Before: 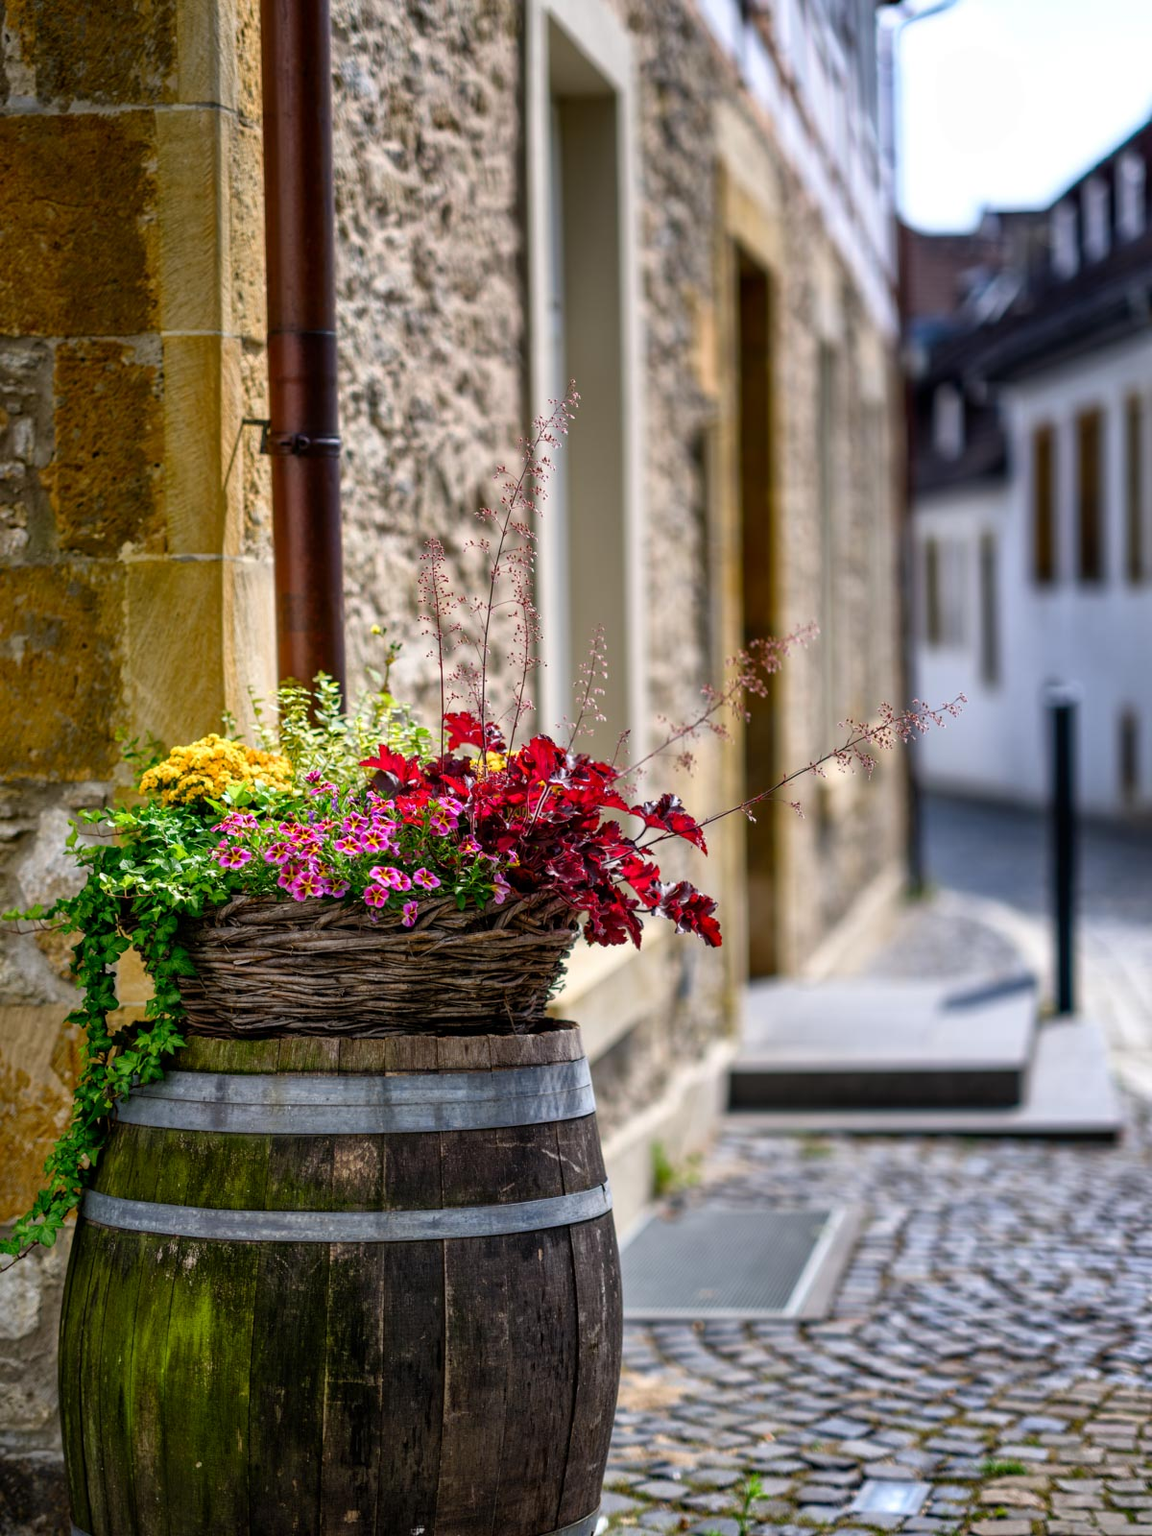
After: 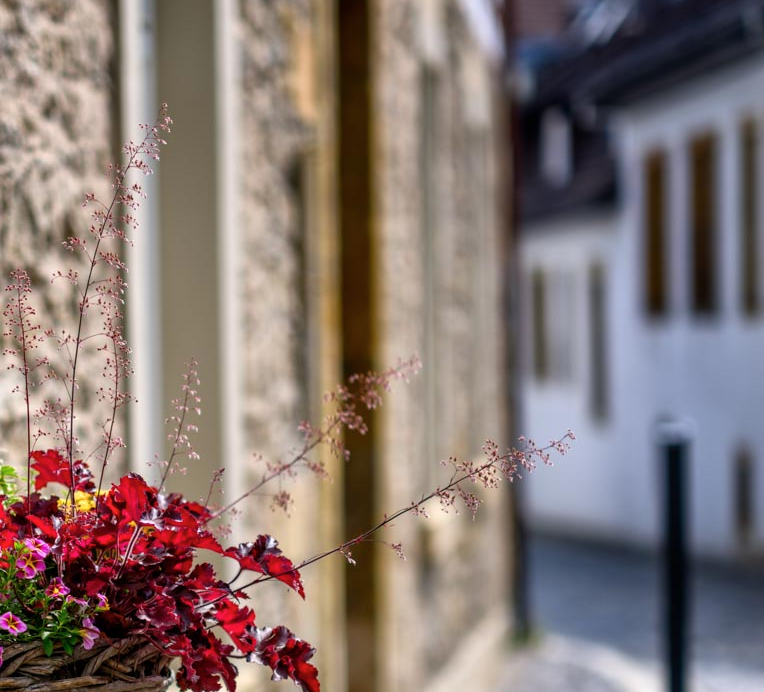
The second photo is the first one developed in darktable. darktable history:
crop: left 36.005%, top 18.293%, right 0.31%, bottom 38.444%
color balance rgb: linear chroma grading › global chroma 1.5%, linear chroma grading › mid-tones -1%, perceptual saturation grading › global saturation -3%, perceptual saturation grading › shadows -2%
